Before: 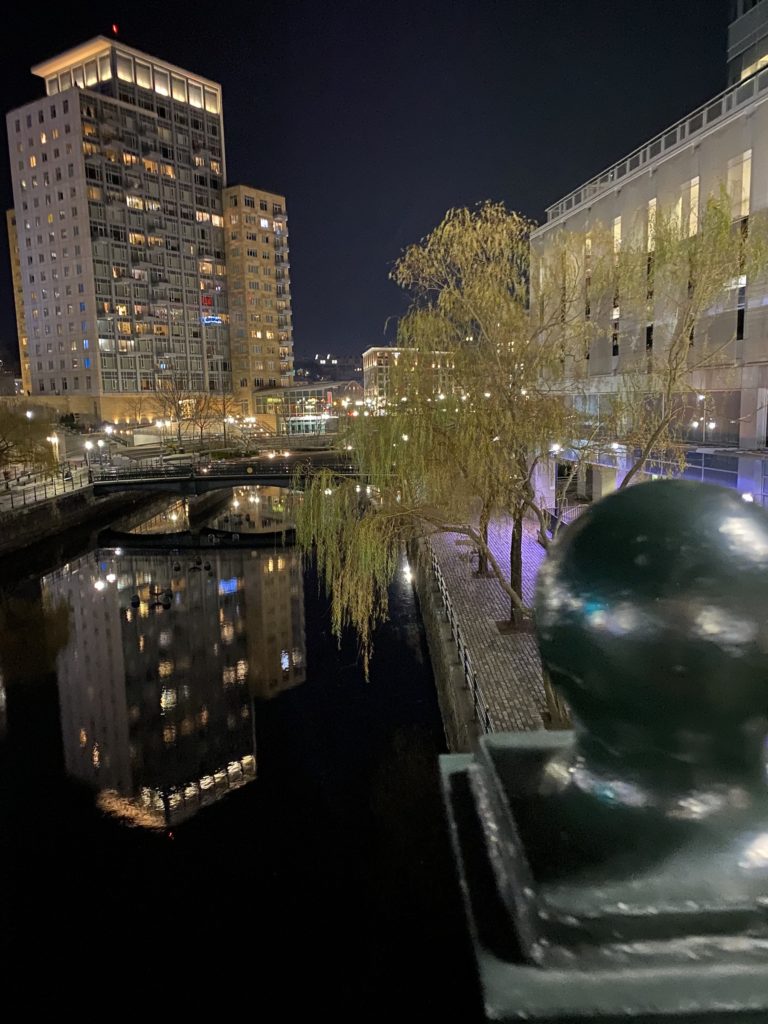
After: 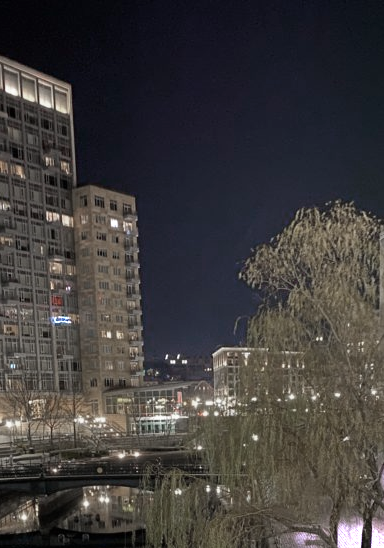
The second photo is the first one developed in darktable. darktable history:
color zones: curves: ch0 [(0, 0.613) (0.01, 0.613) (0.245, 0.448) (0.498, 0.529) (0.642, 0.665) (0.879, 0.777) (0.99, 0.613)]; ch1 [(0, 0.272) (0.219, 0.127) (0.724, 0.346)]
crop: left 19.556%, right 30.401%, bottom 46.458%
contrast brightness saturation: brightness -0.02, saturation 0.35
